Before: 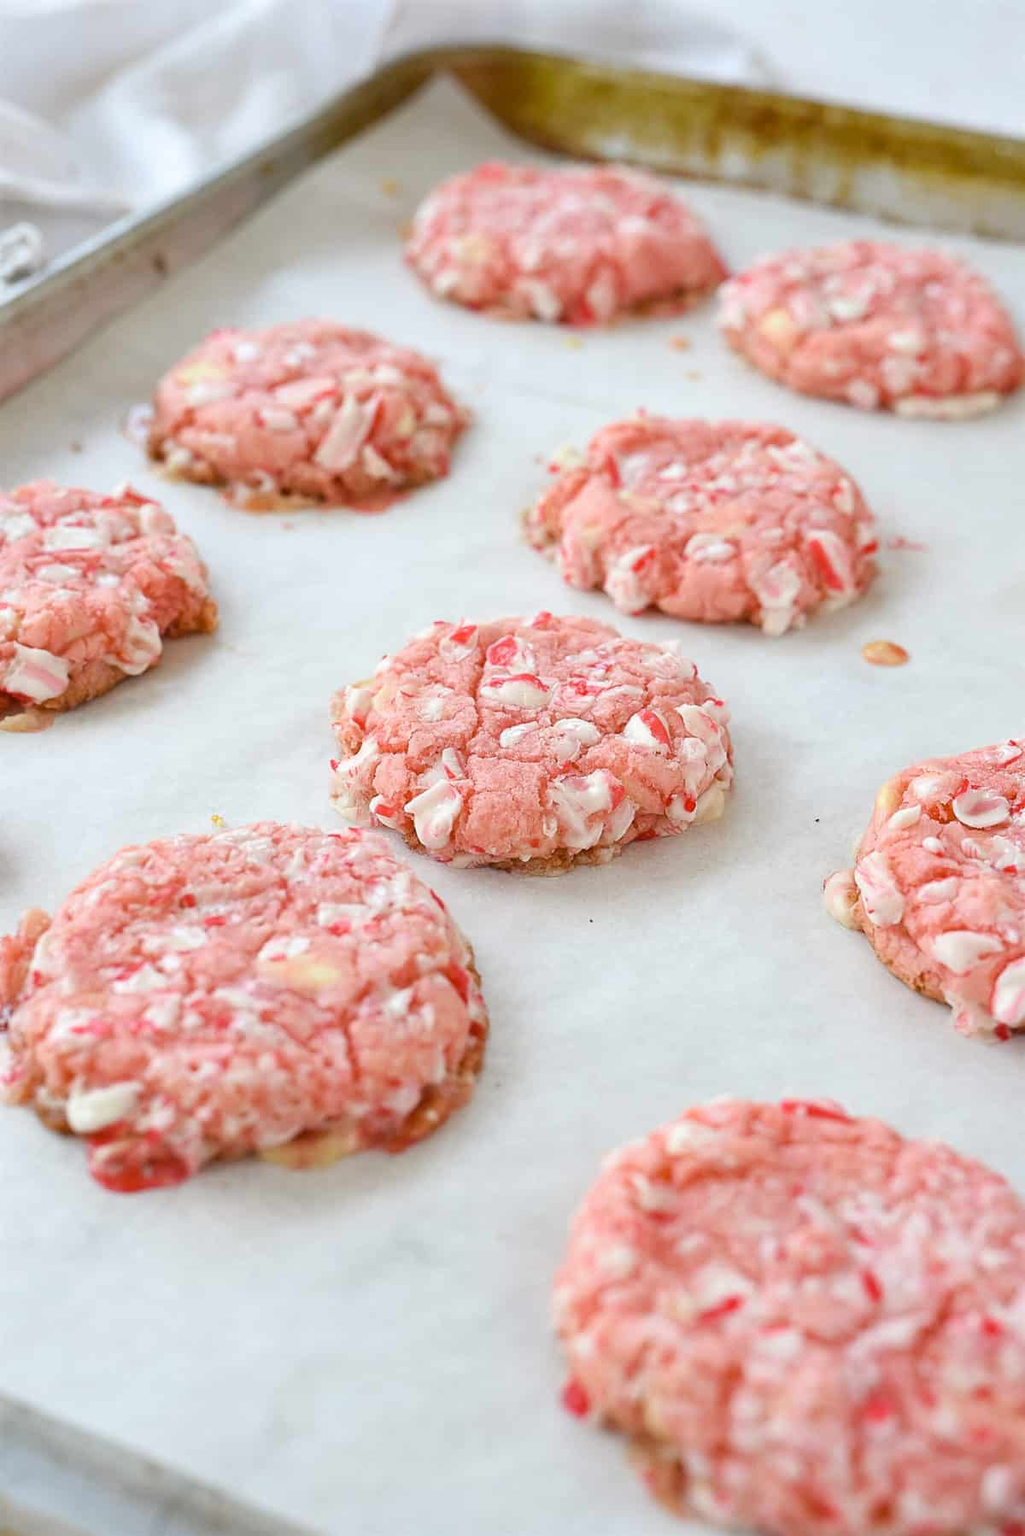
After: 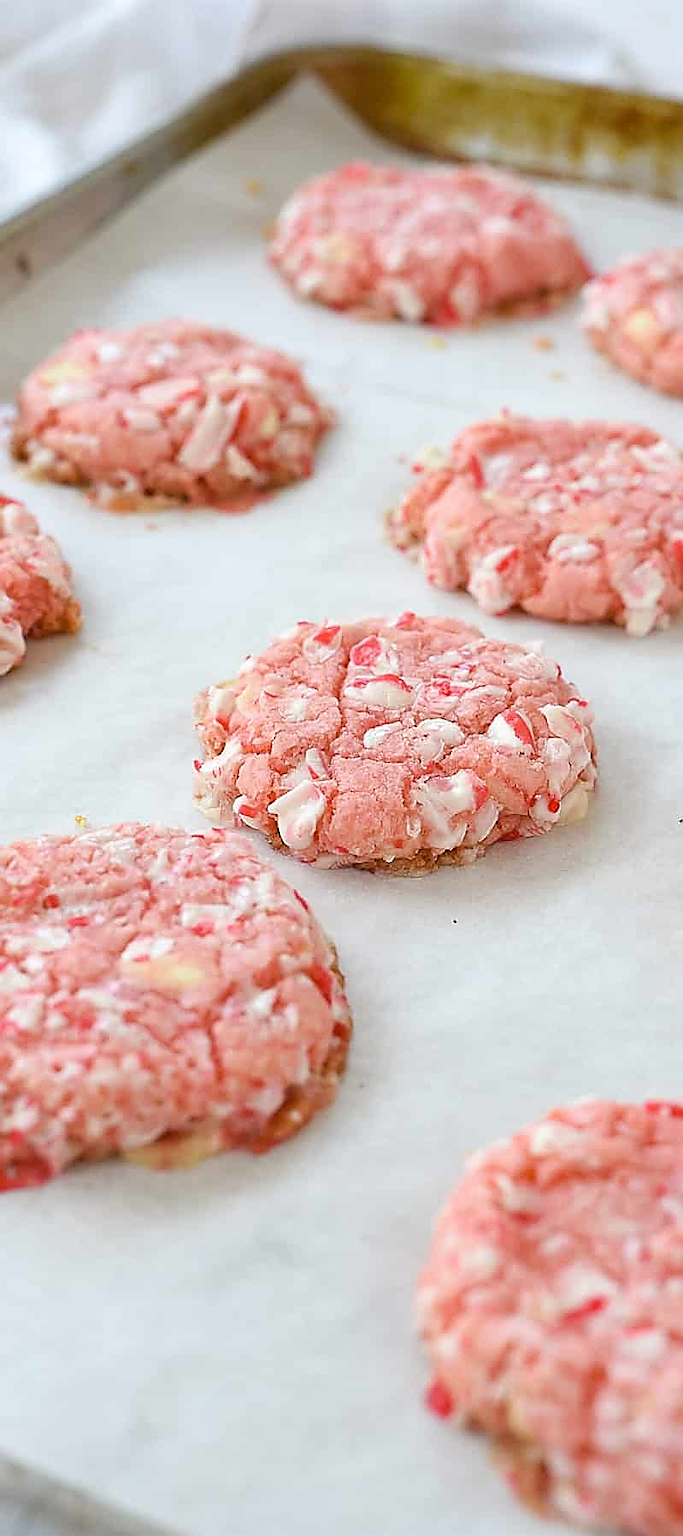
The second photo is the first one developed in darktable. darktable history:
crop and rotate: left 13.379%, right 19.88%
sharpen: radius 1.372, amount 1.255, threshold 0.785
